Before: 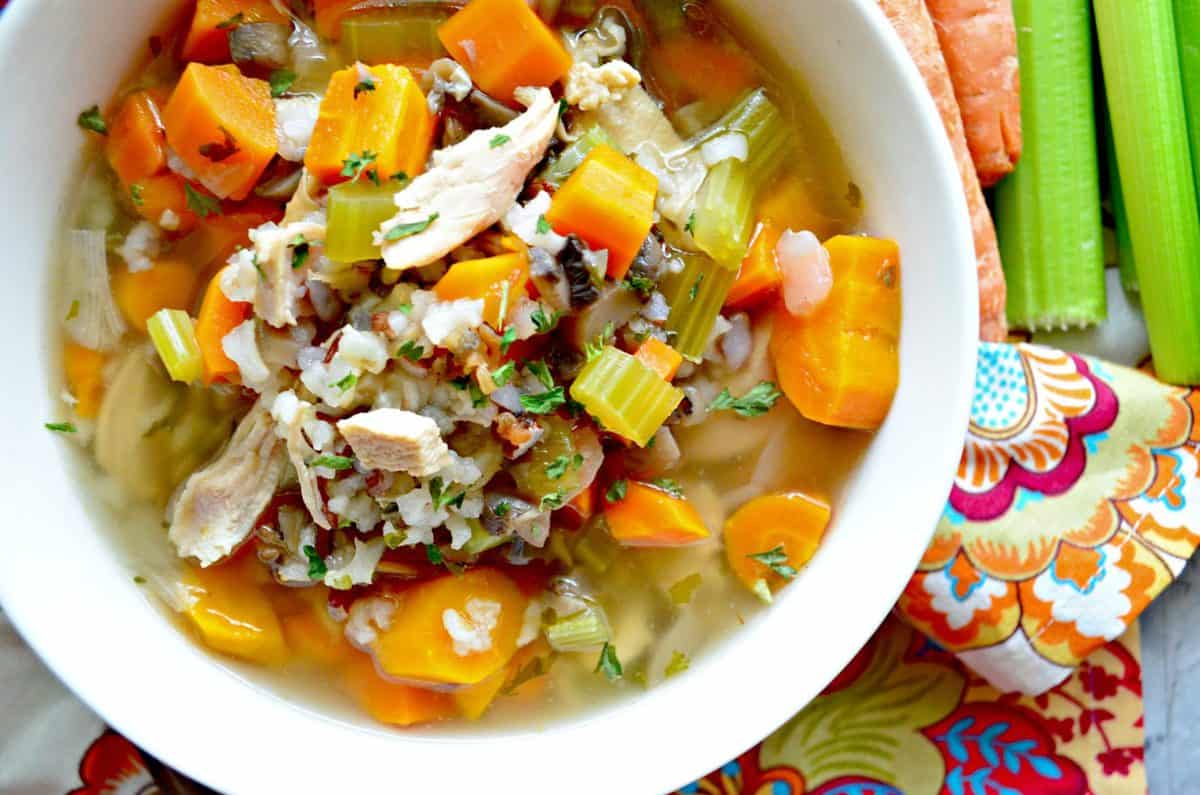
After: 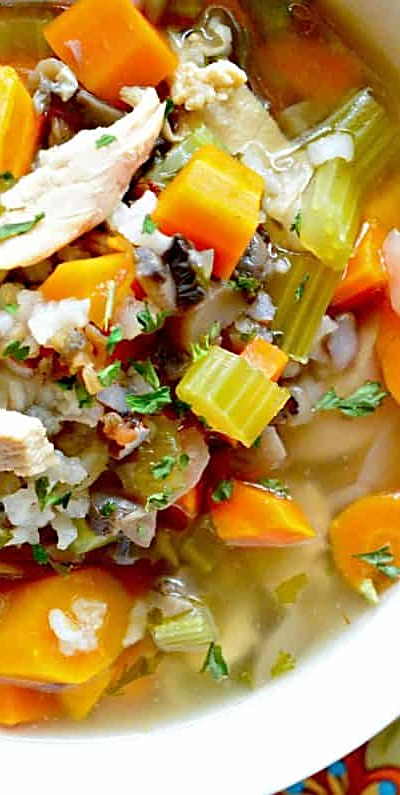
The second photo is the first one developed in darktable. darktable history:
sharpen: on, module defaults
crop: left 32.896%, right 33.764%
